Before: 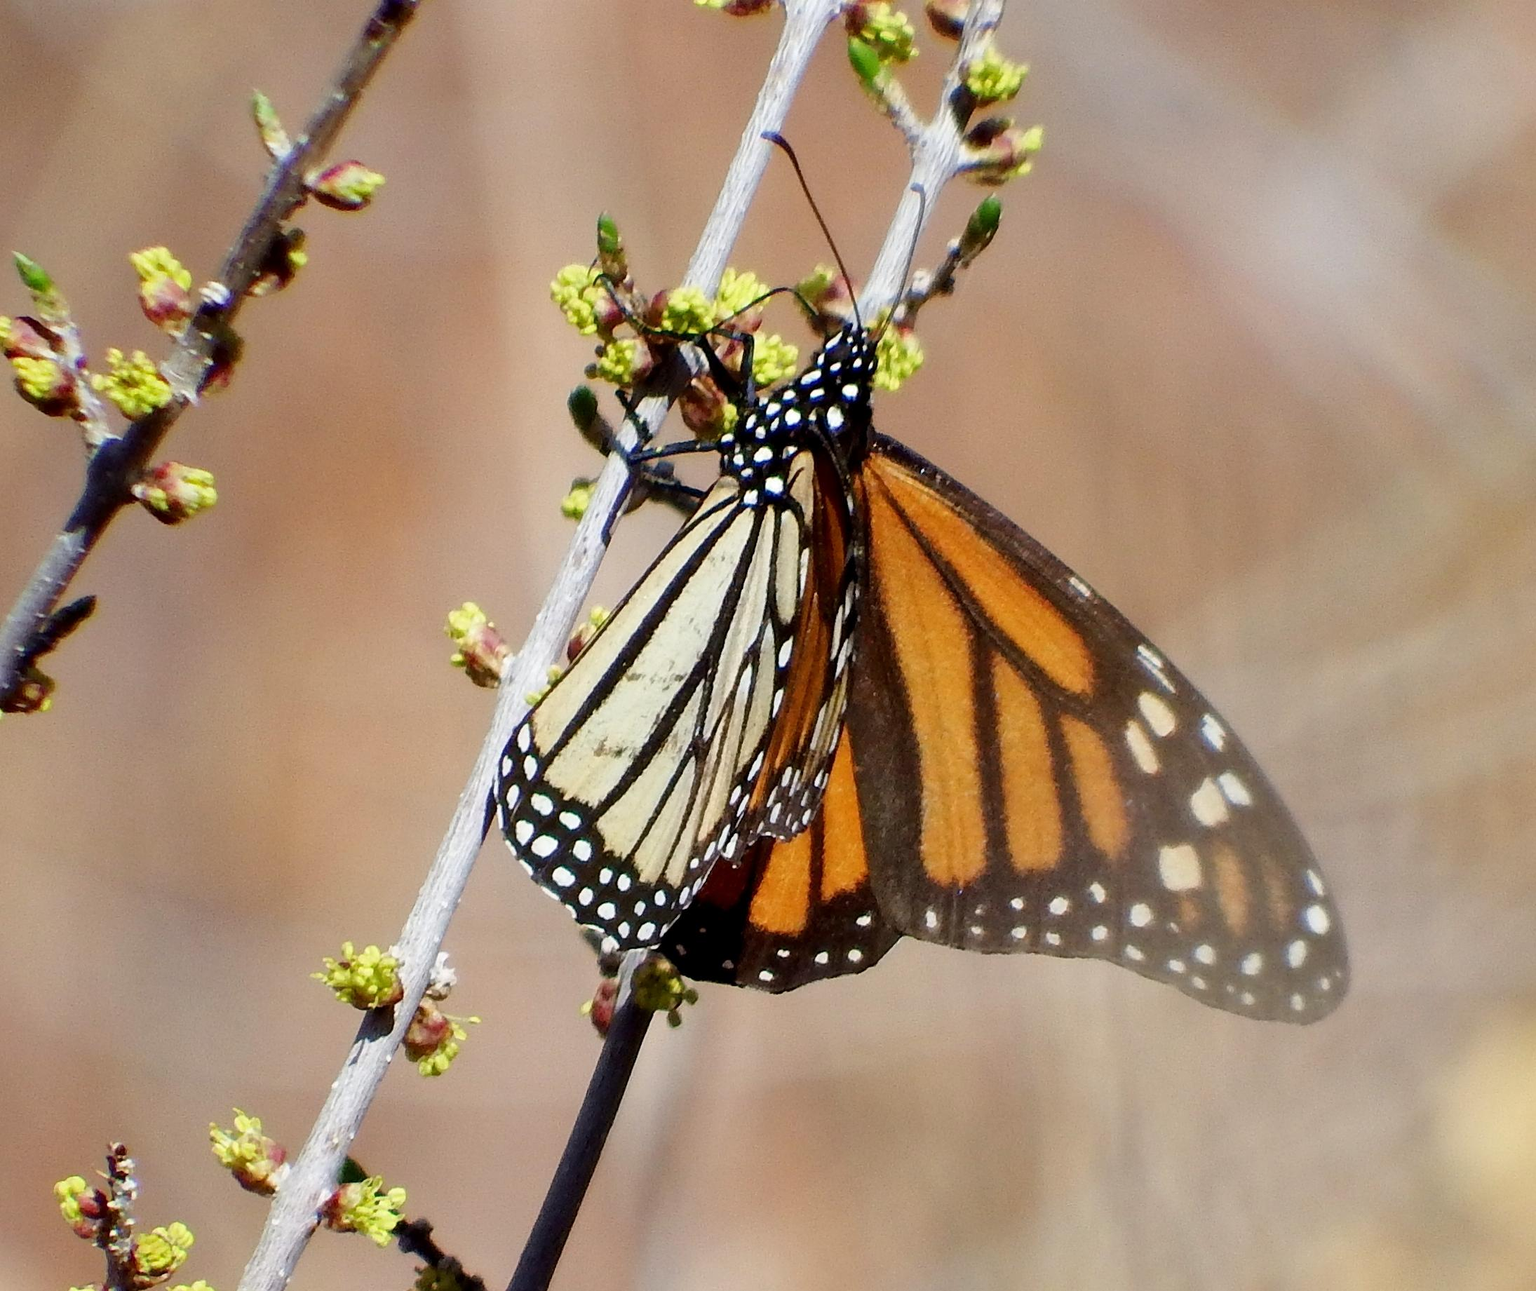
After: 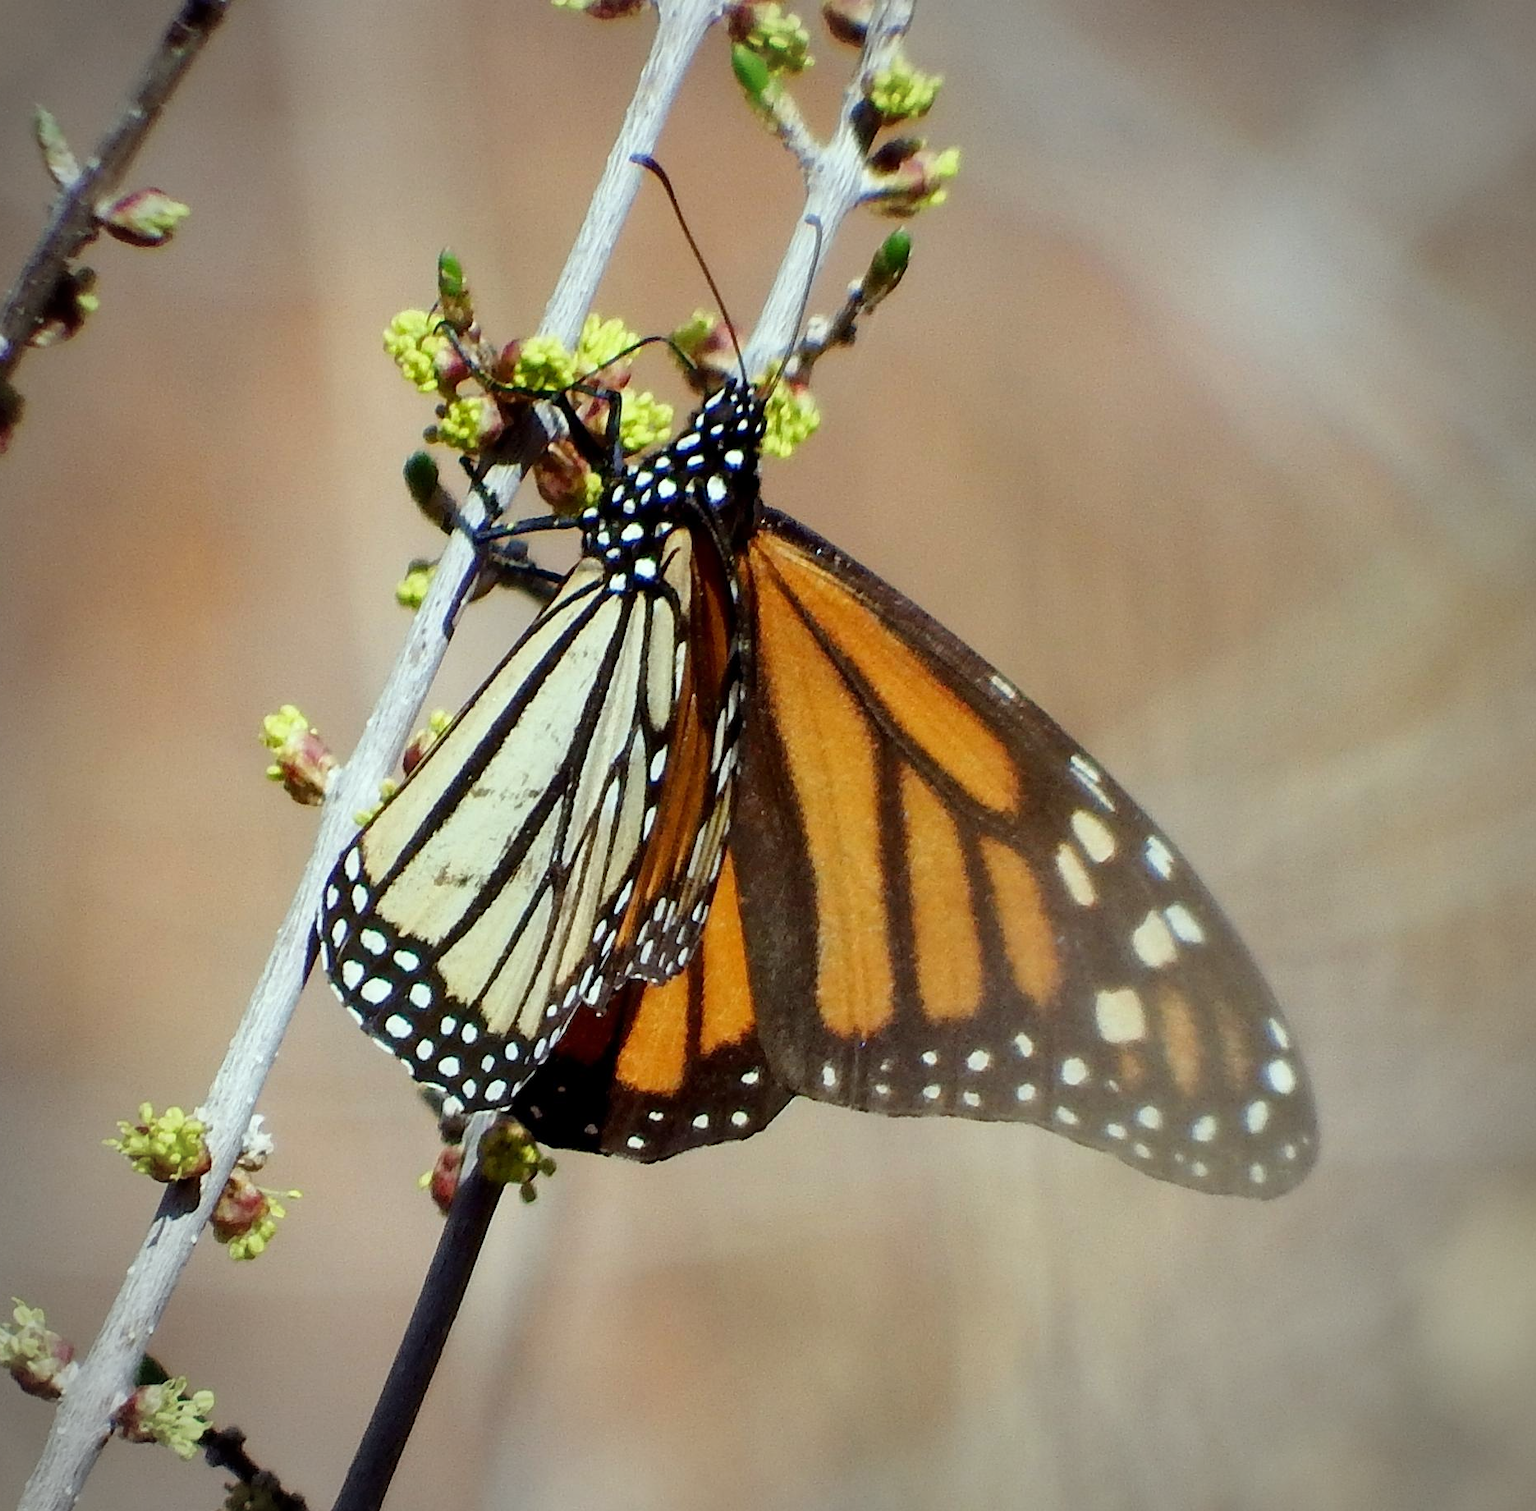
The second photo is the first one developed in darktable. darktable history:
color correction: highlights a* -6.92, highlights b* 0.837
crop and rotate: left 14.551%
vignetting: brightness -0.477
